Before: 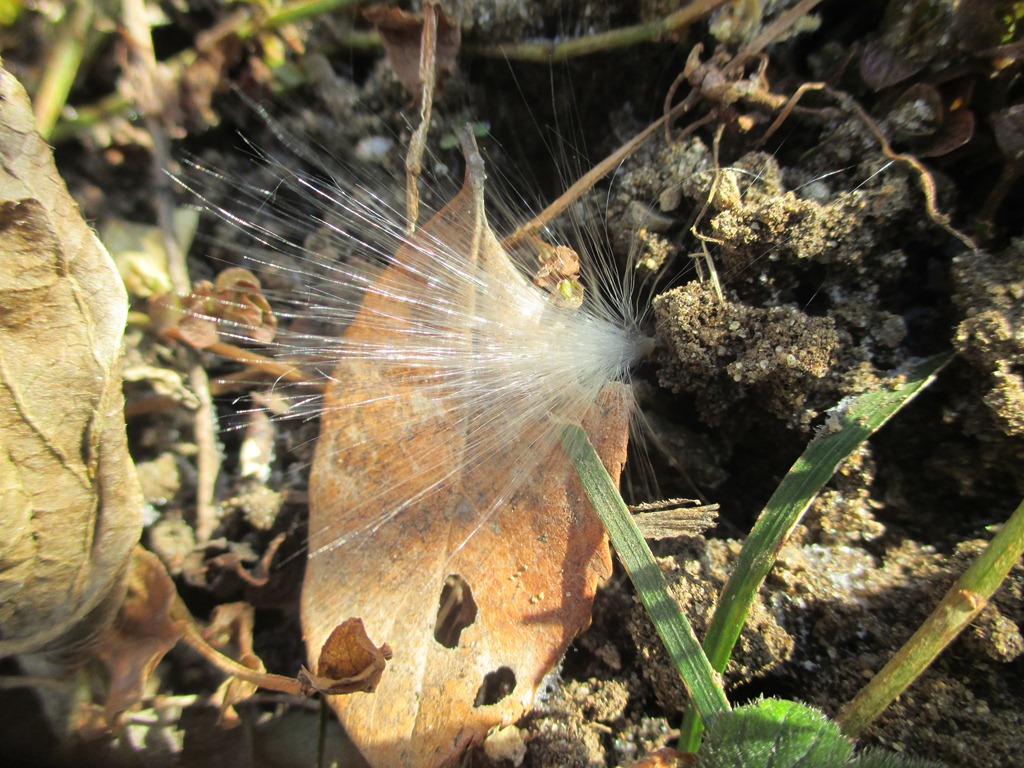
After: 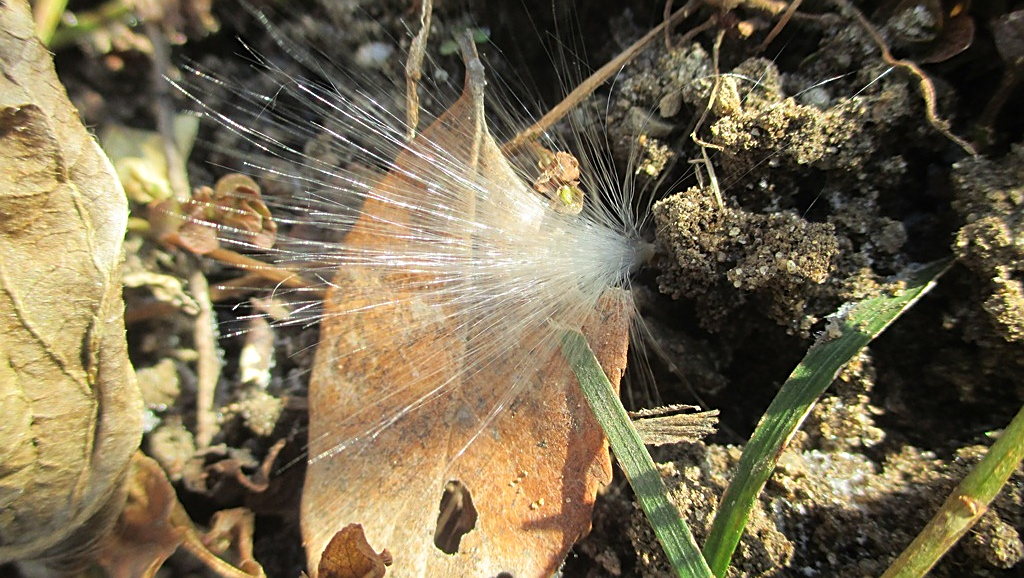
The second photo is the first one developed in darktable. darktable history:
sharpen: on, module defaults
crop and rotate: top 12.296%, bottom 12.438%
